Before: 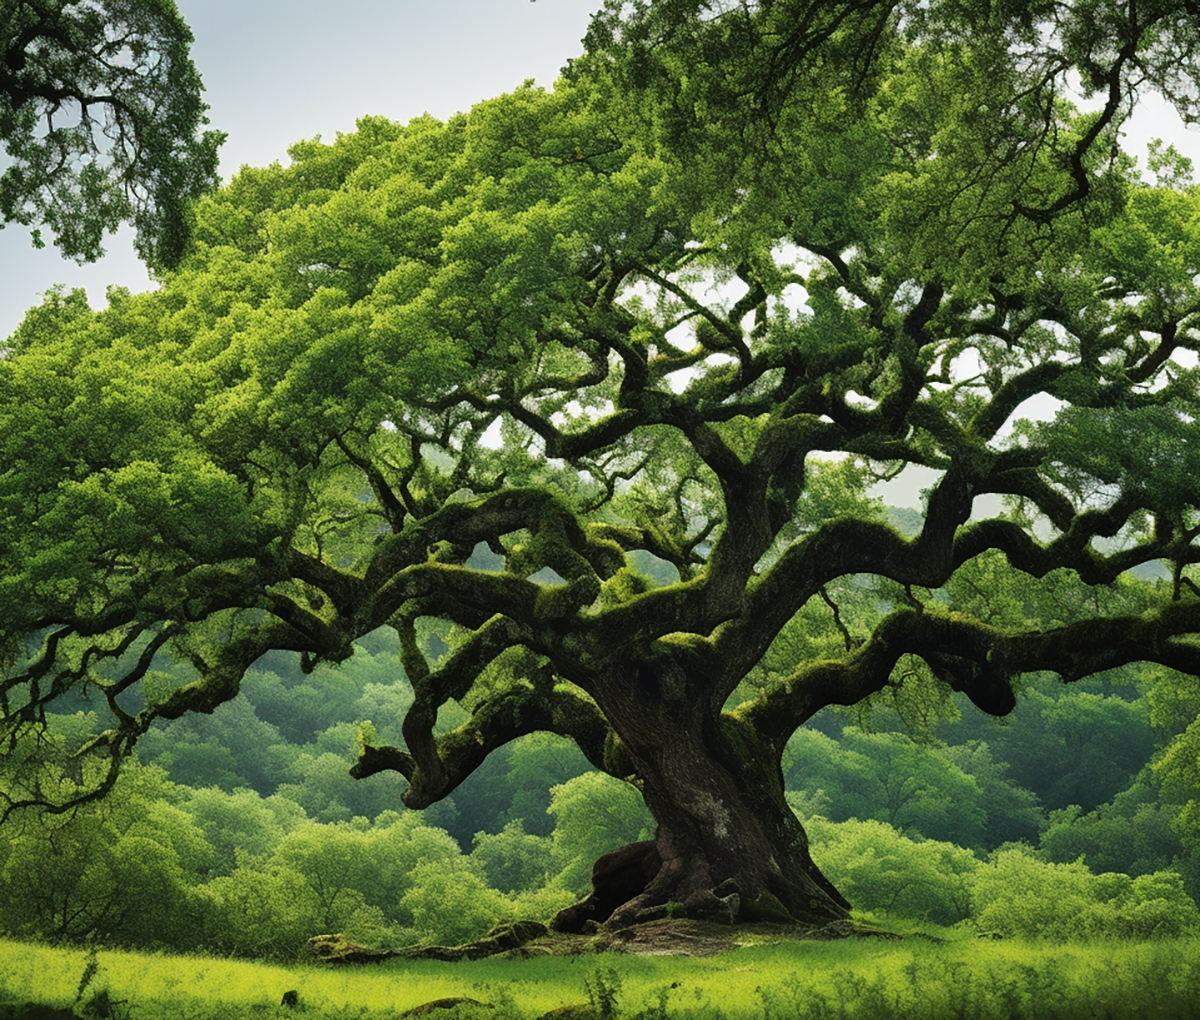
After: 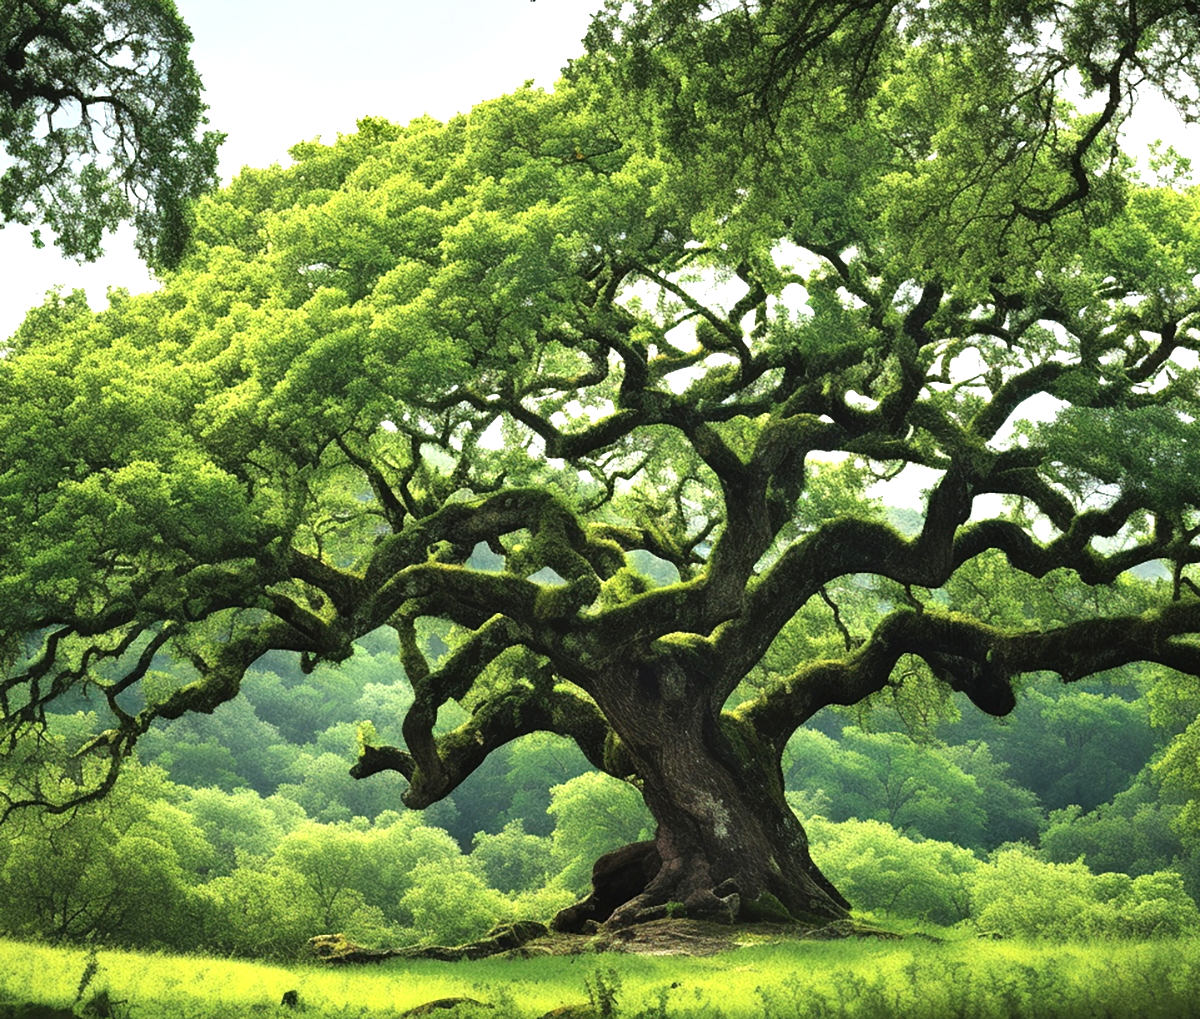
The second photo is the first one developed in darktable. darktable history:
crop: bottom 0.069%
exposure: black level correction 0, exposure 0.692 EV, compensate highlight preservation false
shadows and highlights: radius 45.36, white point adjustment 6.47, compress 79.71%, highlights color adjustment 40.35%, soften with gaussian
